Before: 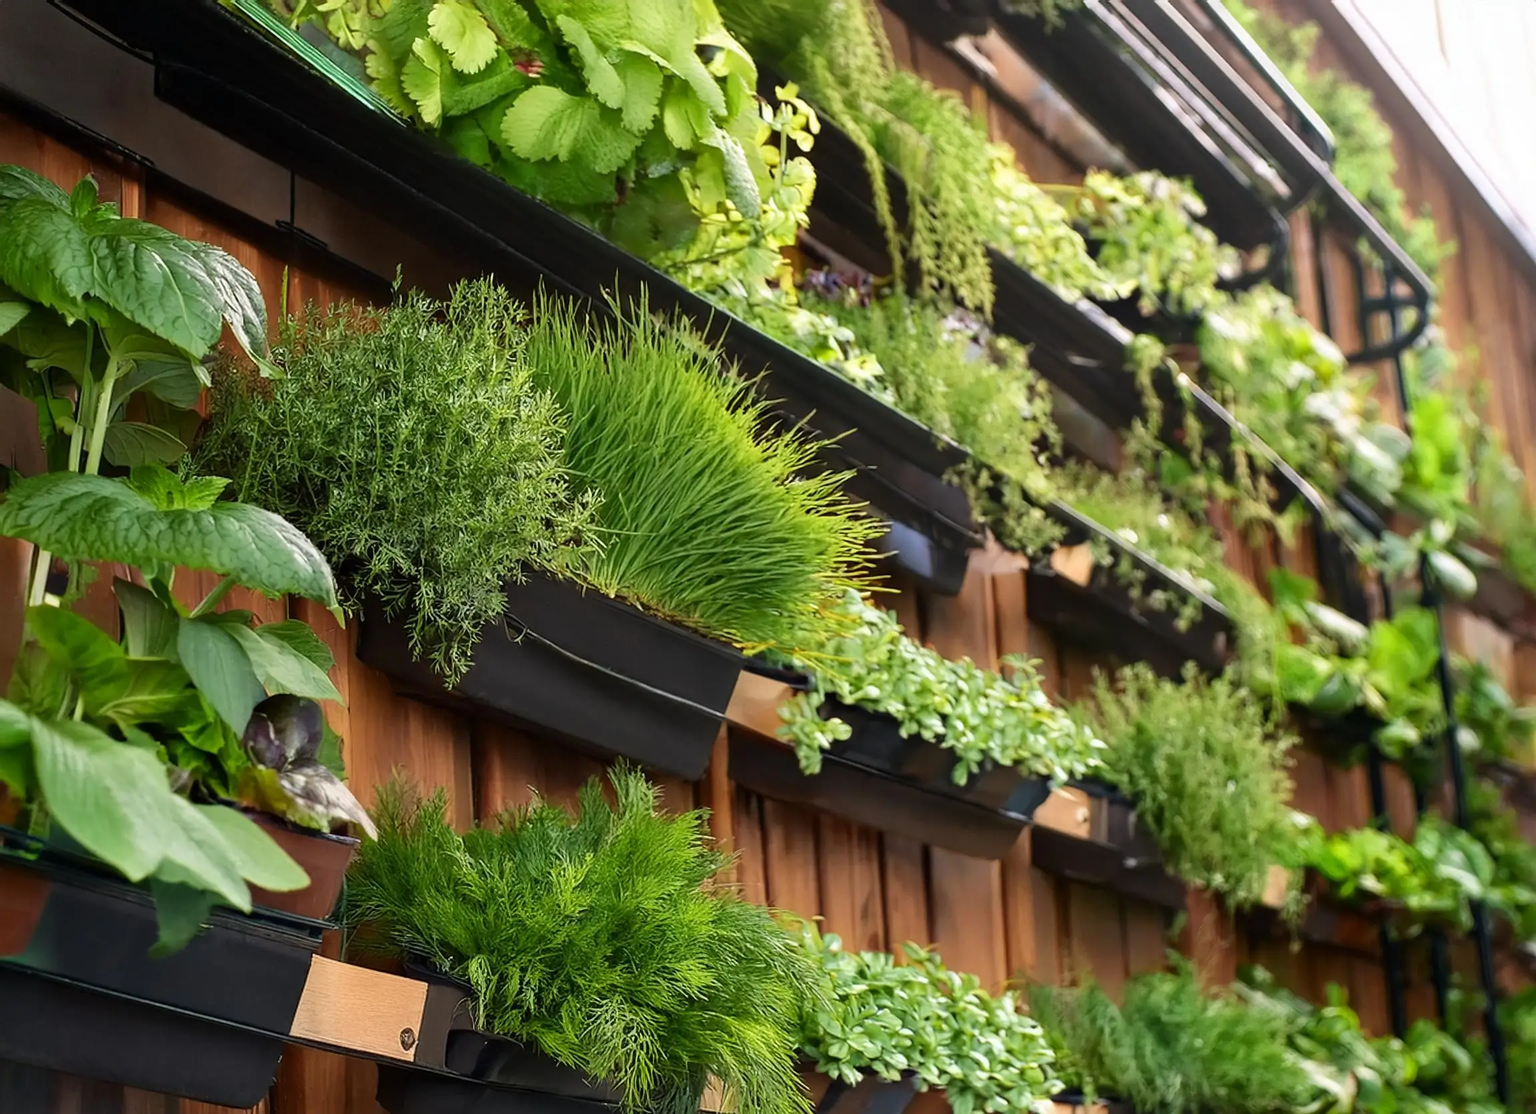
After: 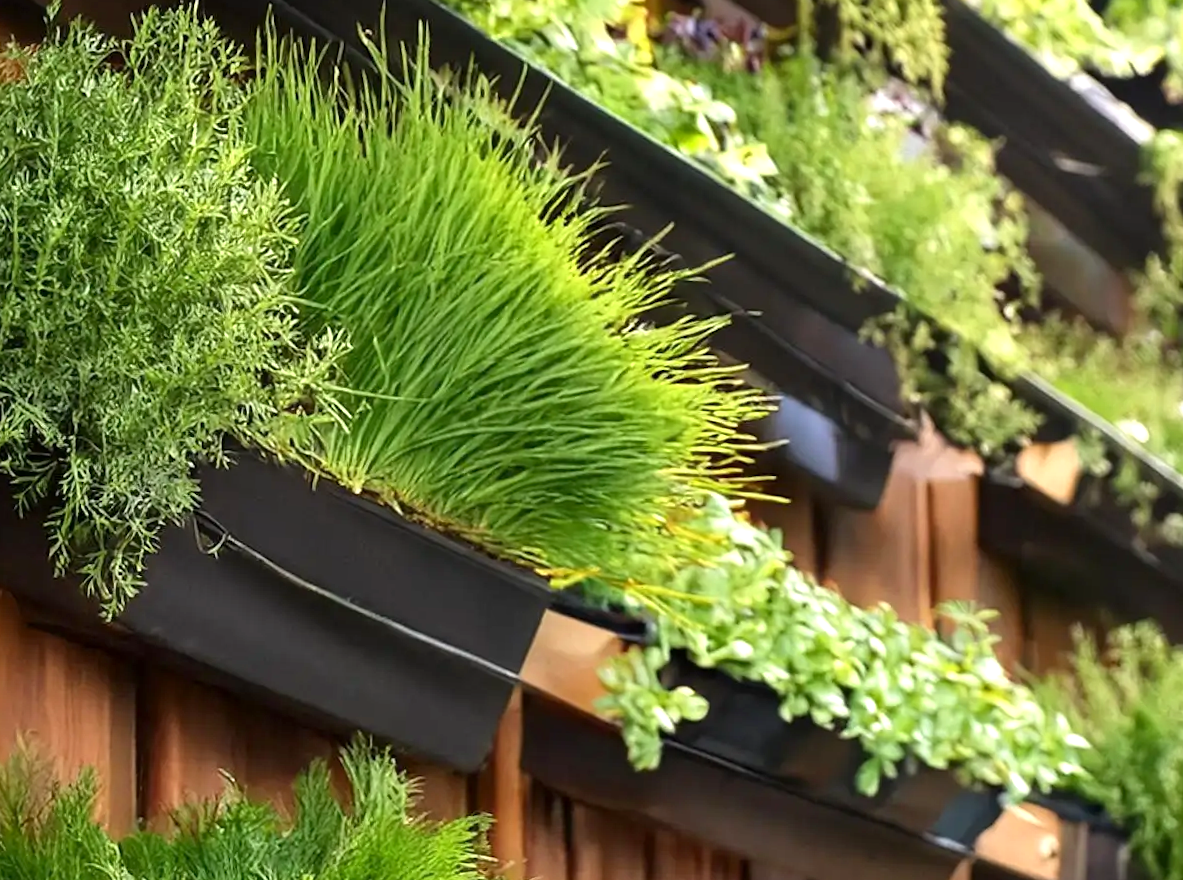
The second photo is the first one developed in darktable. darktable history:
shadows and highlights: shadows 35, highlights -35, soften with gaussian
white balance: emerald 1
crop: left 25%, top 25%, right 25%, bottom 25%
rotate and perspective: rotation 2.27°, automatic cropping off
exposure: black level correction 0.001, exposure 0.5 EV, compensate exposure bias true, compensate highlight preservation false
